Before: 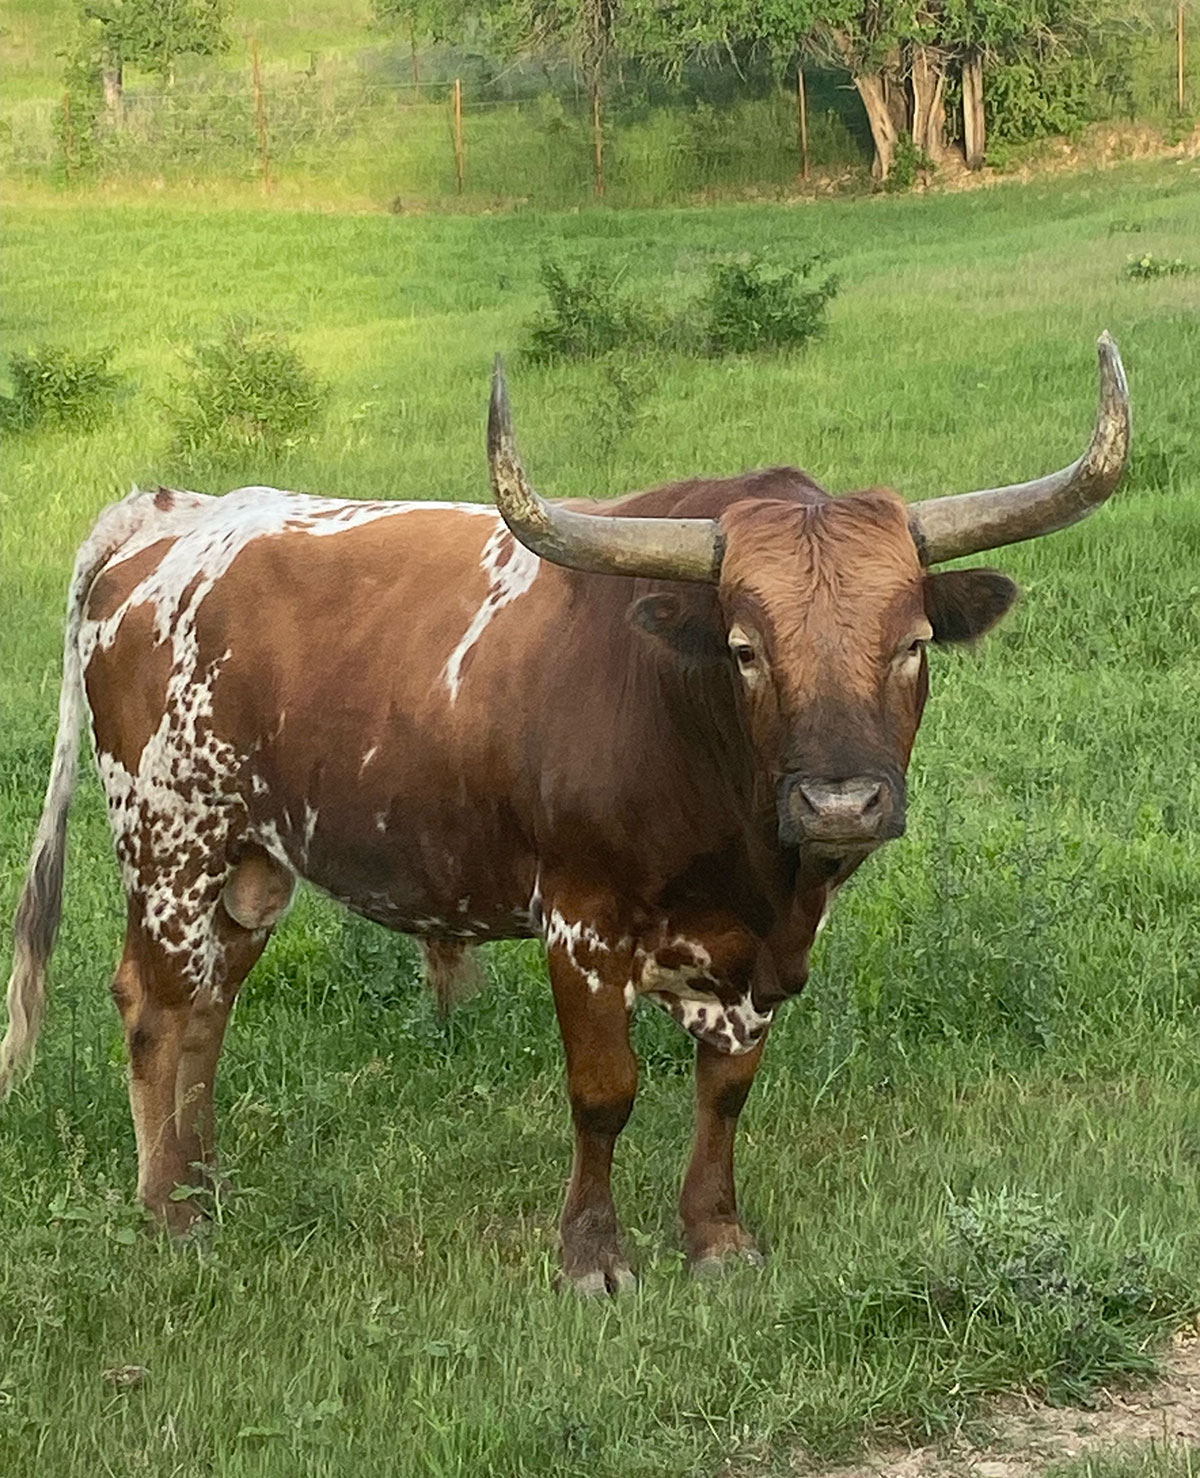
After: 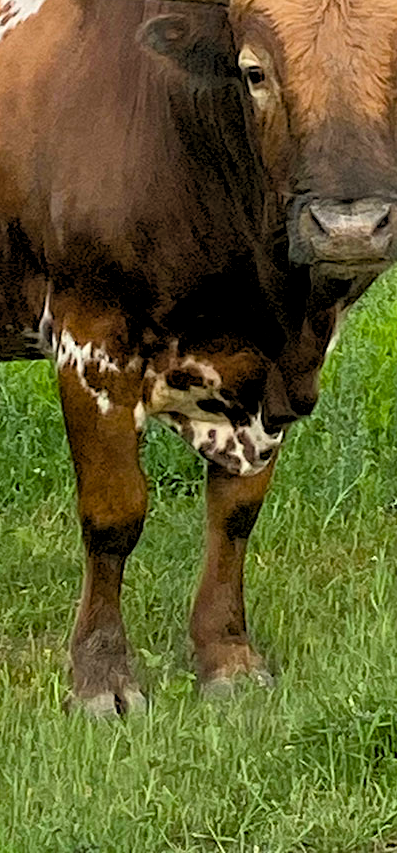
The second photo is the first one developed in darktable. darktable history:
rgb levels: levels [[0.013, 0.434, 0.89], [0, 0.5, 1], [0, 0.5, 1]]
crop: left 40.878%, top 39.176%, right 25.993%, bottom 3.081%
shadows and highlights: shadows 37.27, highlights -28.18, soften with gaussian
color balance rgb: perceptual saturation grading › global saturation 20%, global vibrance 20%
